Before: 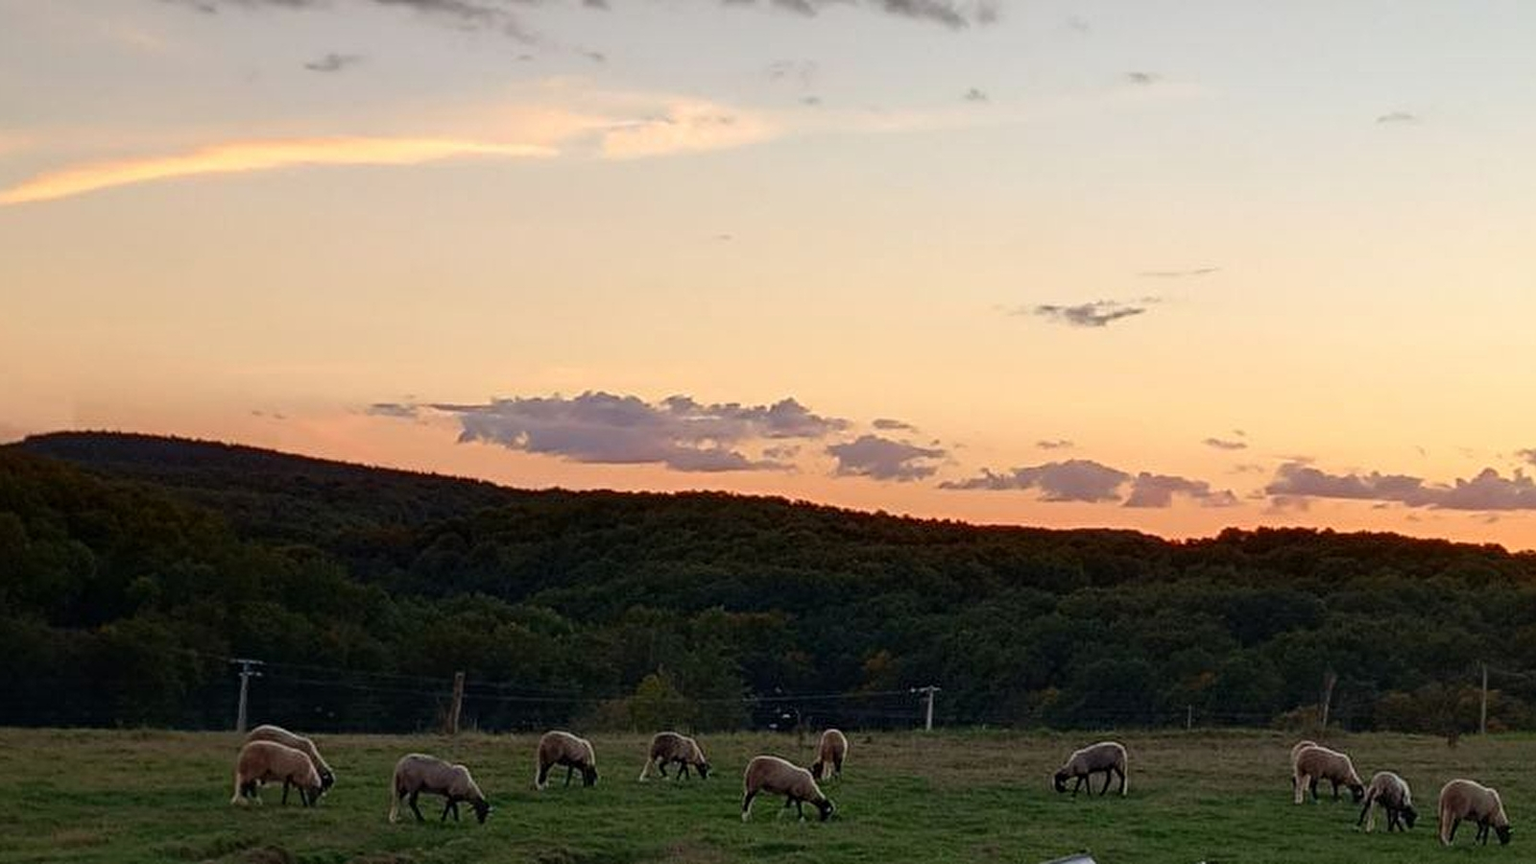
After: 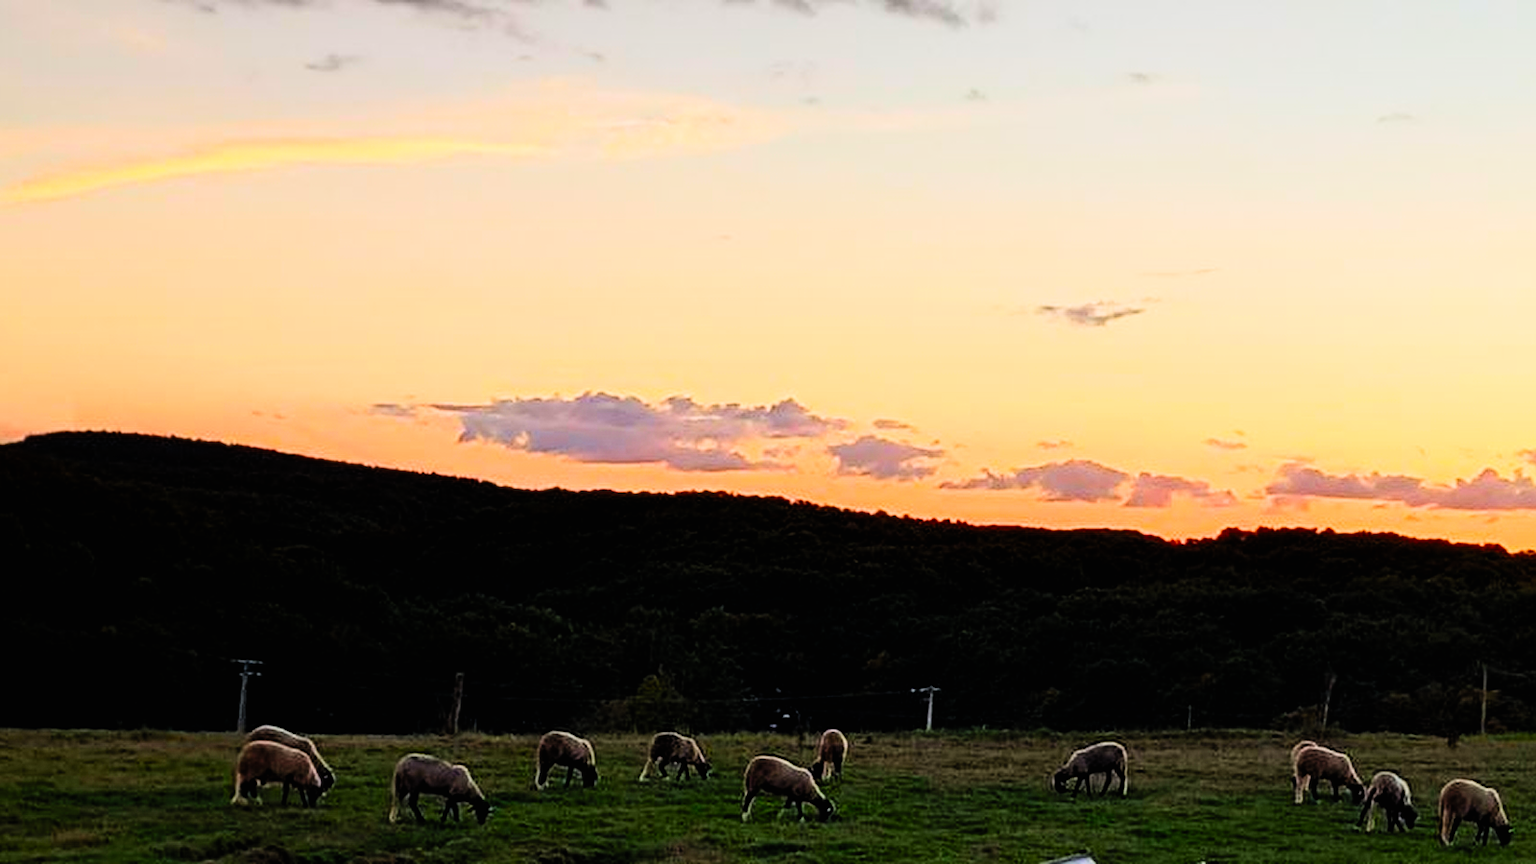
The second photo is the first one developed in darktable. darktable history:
filmic rgb: black relative exposure -5.05 EV, white relative exposure 3.54 EV, hardness 3.17, contrast 1.299, highlights saturation mix -48.79%
contrast brightness saturation: contrast 0.201, brightness 0.192, saturation 0.781
